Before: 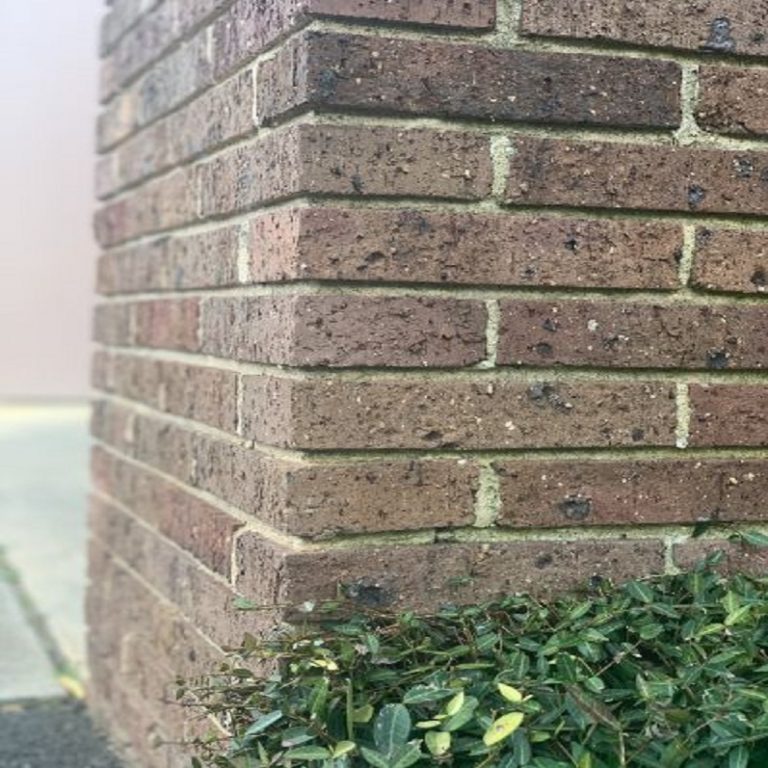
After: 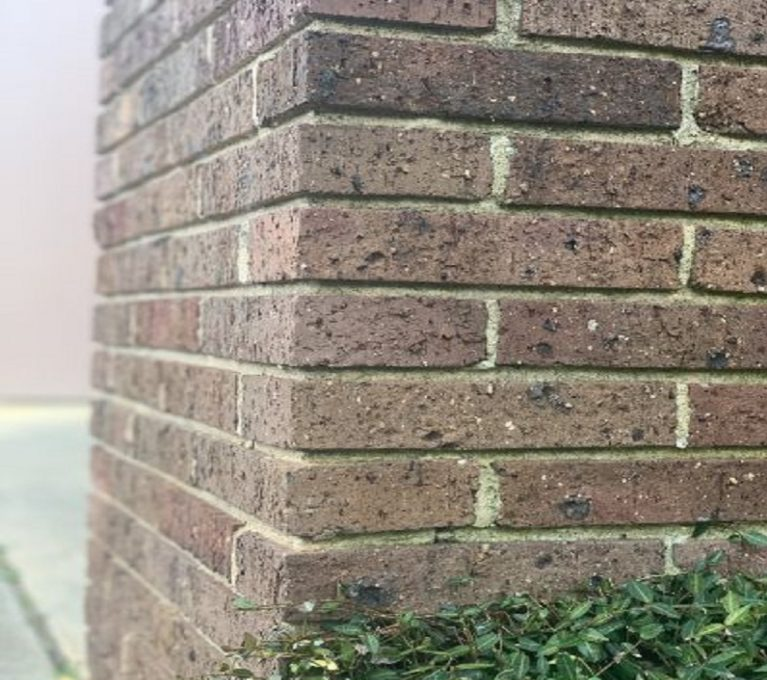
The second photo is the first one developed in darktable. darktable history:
crop and rotate: top 0%, bottom 11.359%
